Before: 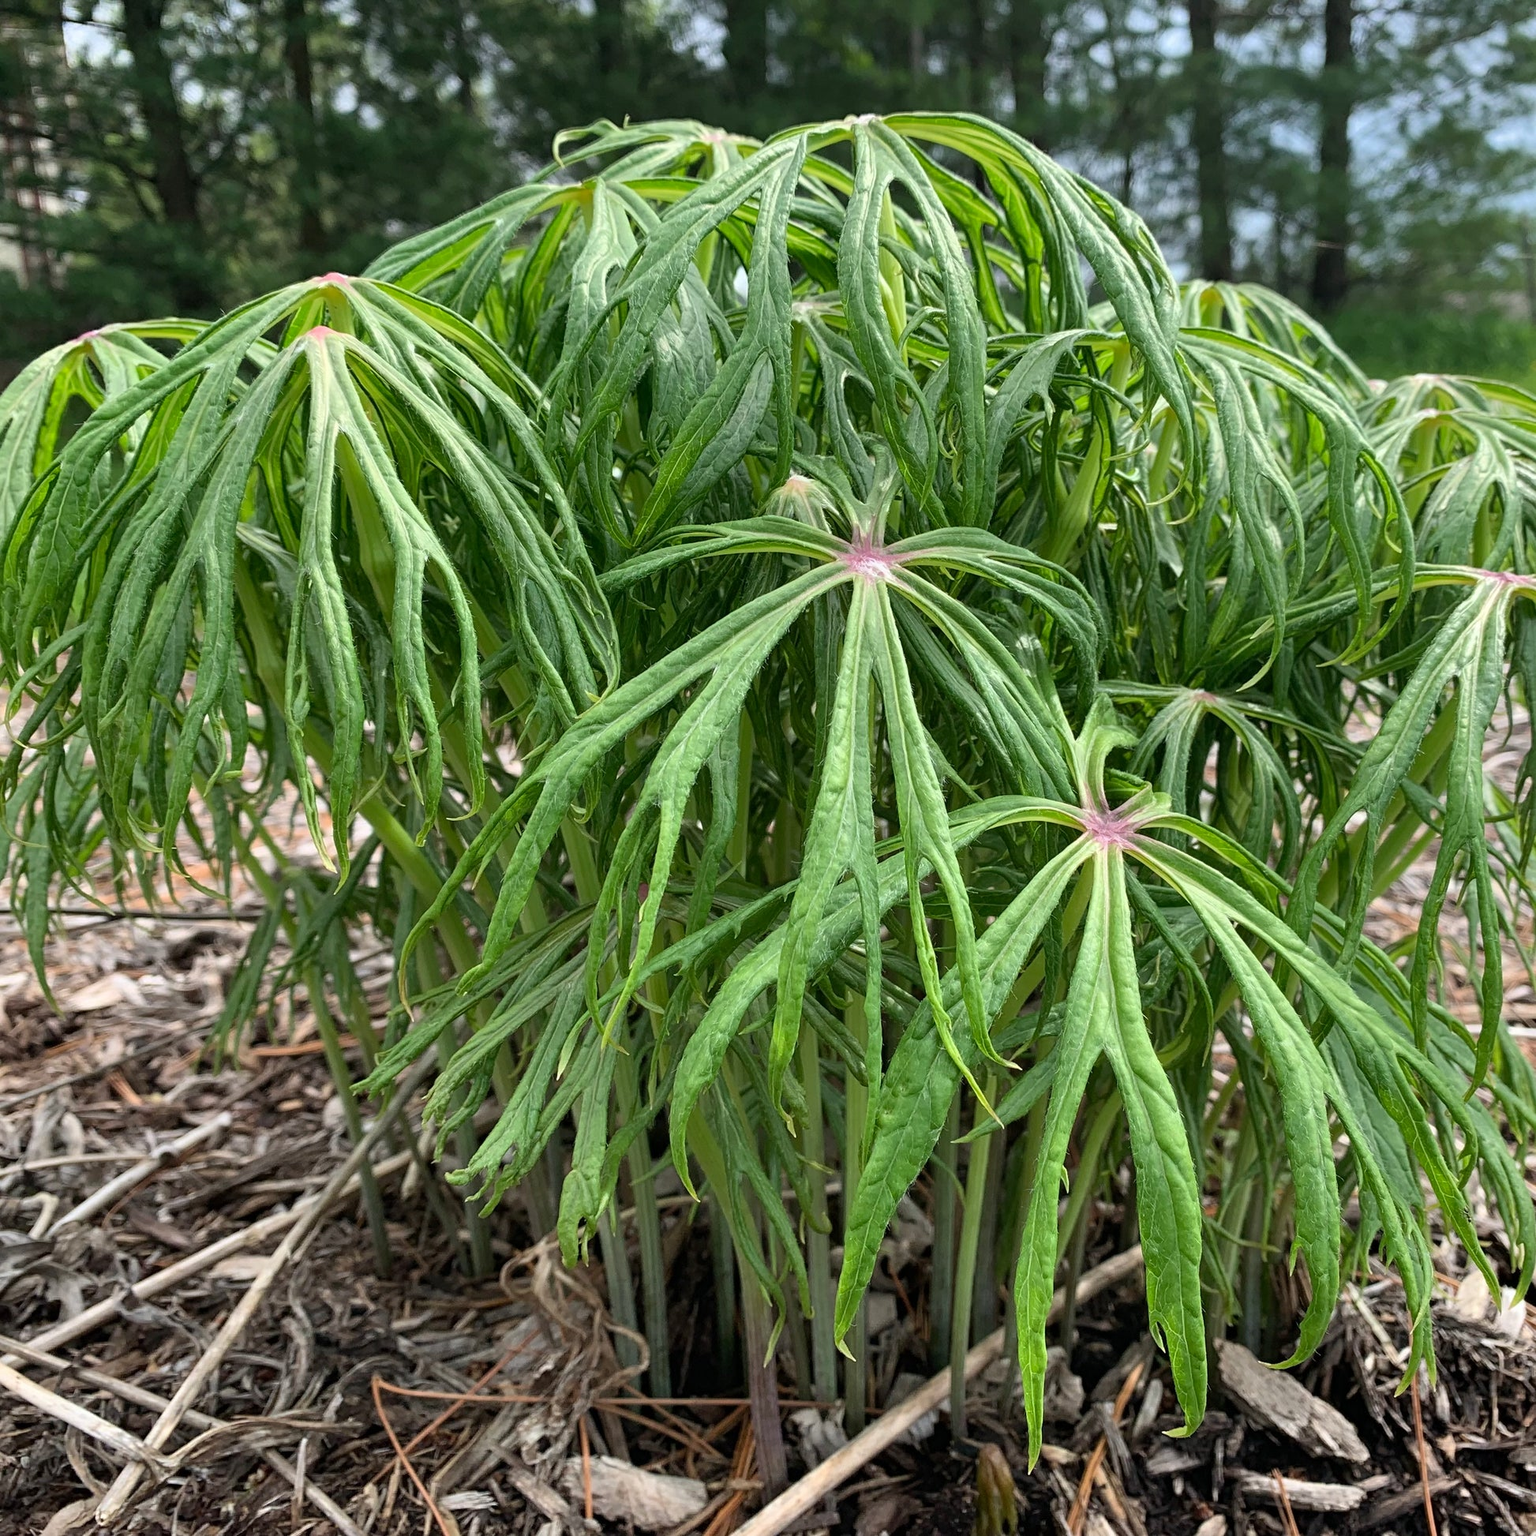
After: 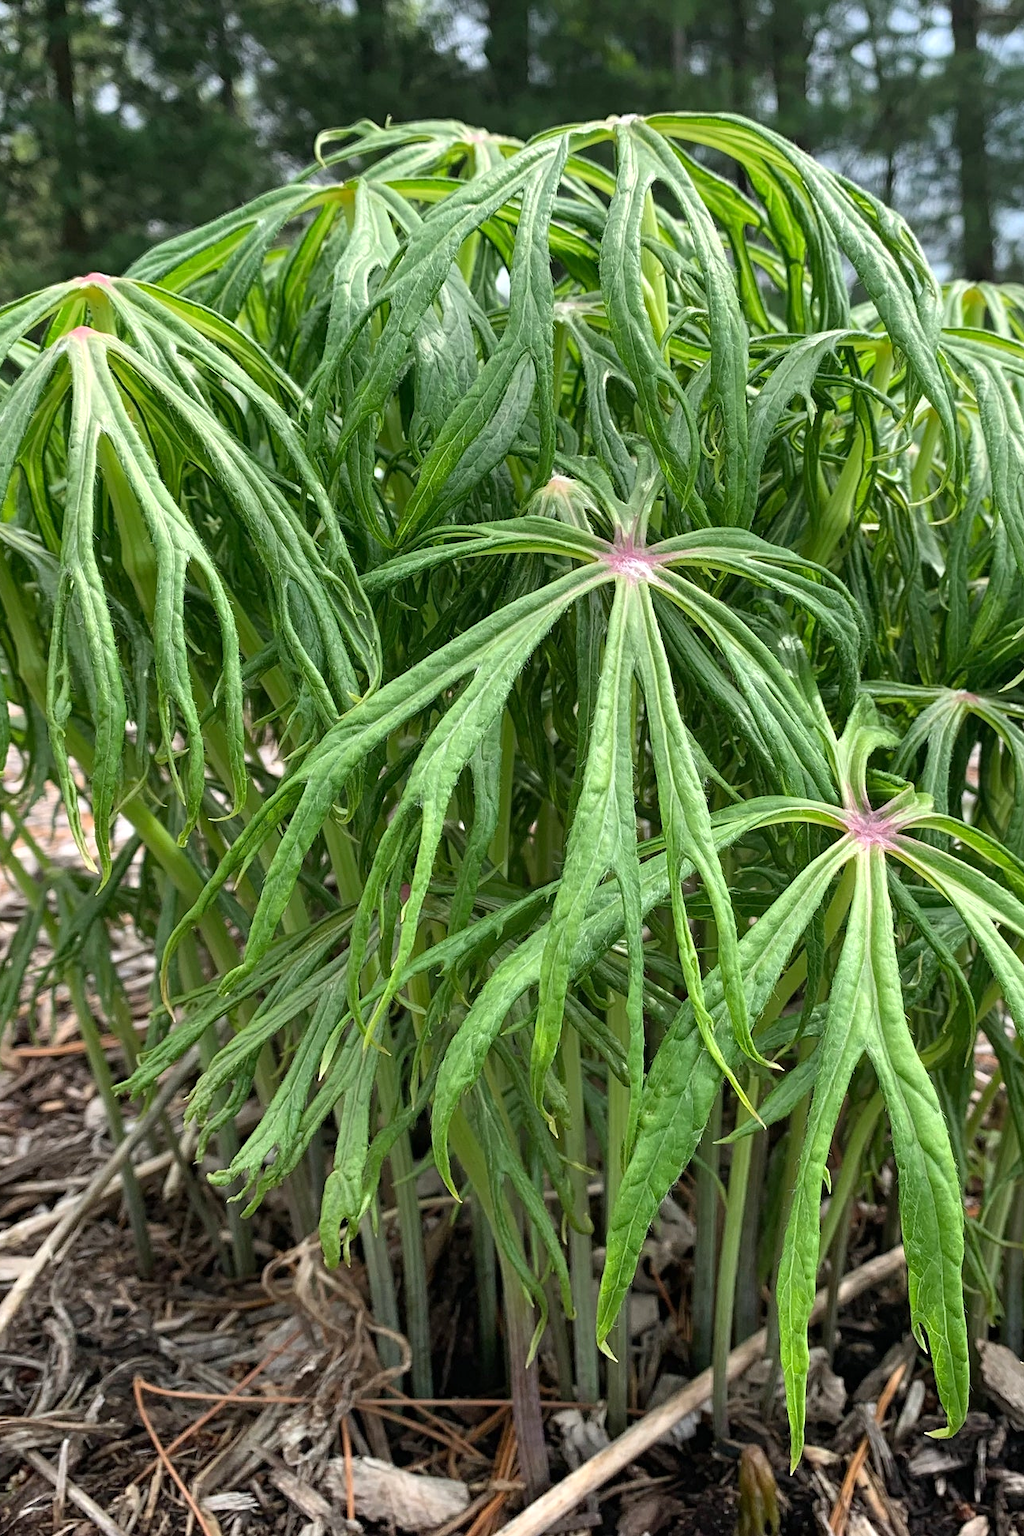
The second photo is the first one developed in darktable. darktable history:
crop and rotate: left 15.546%, right 17.787%
exposure: exposure 0.2 EV, compensate highlight preservation false
